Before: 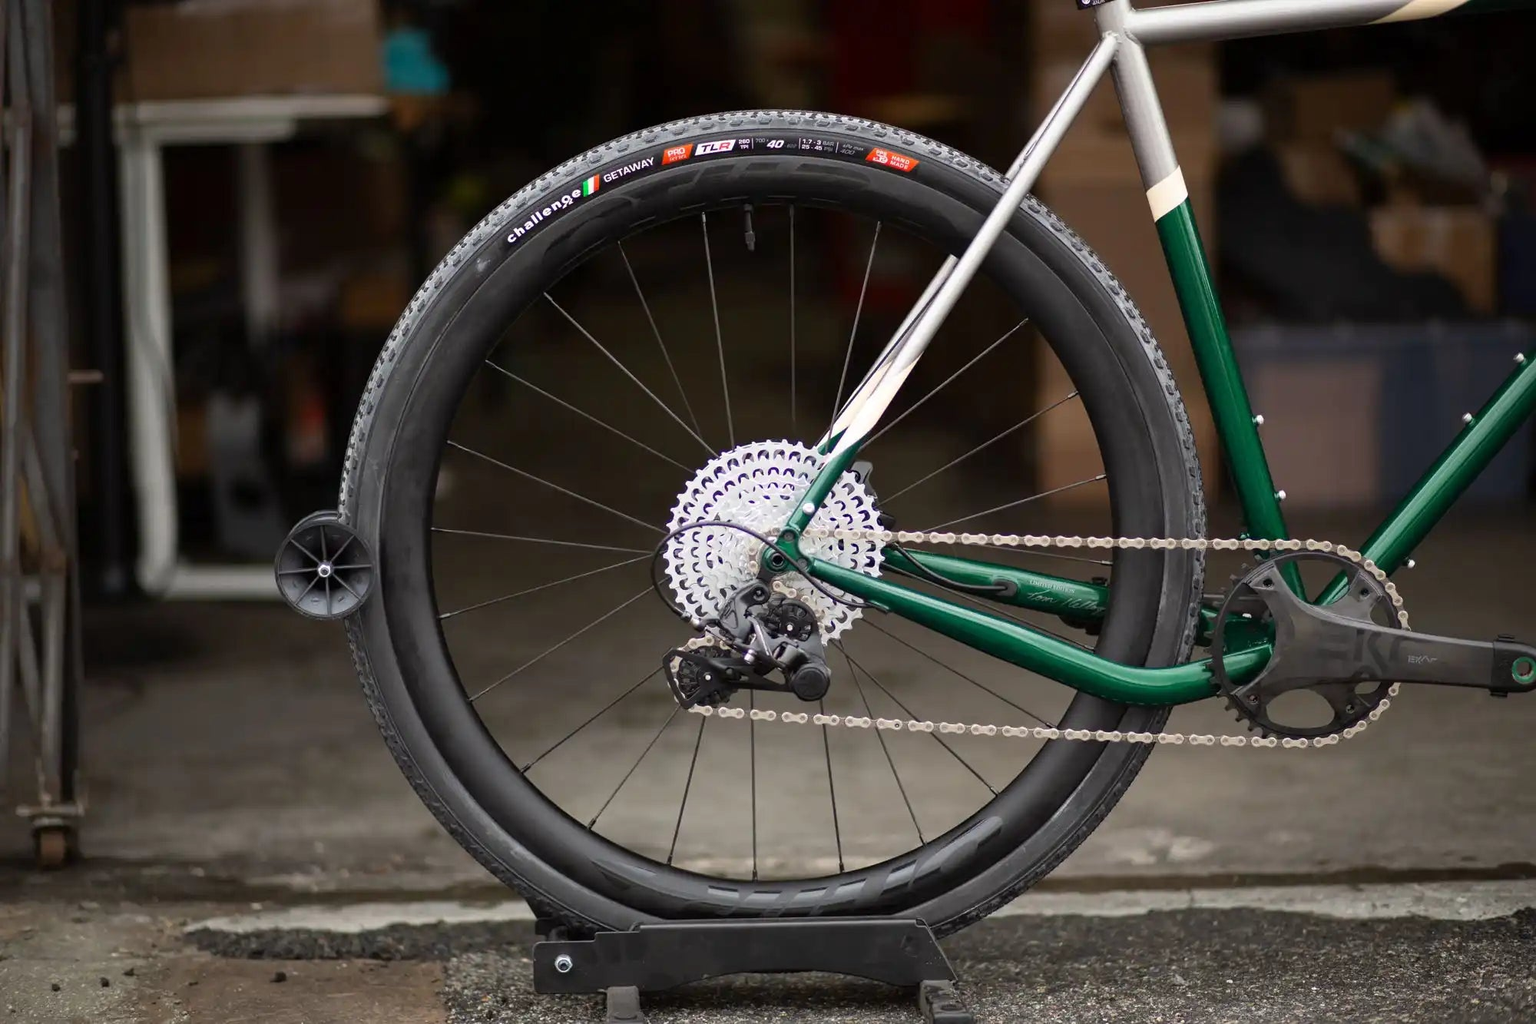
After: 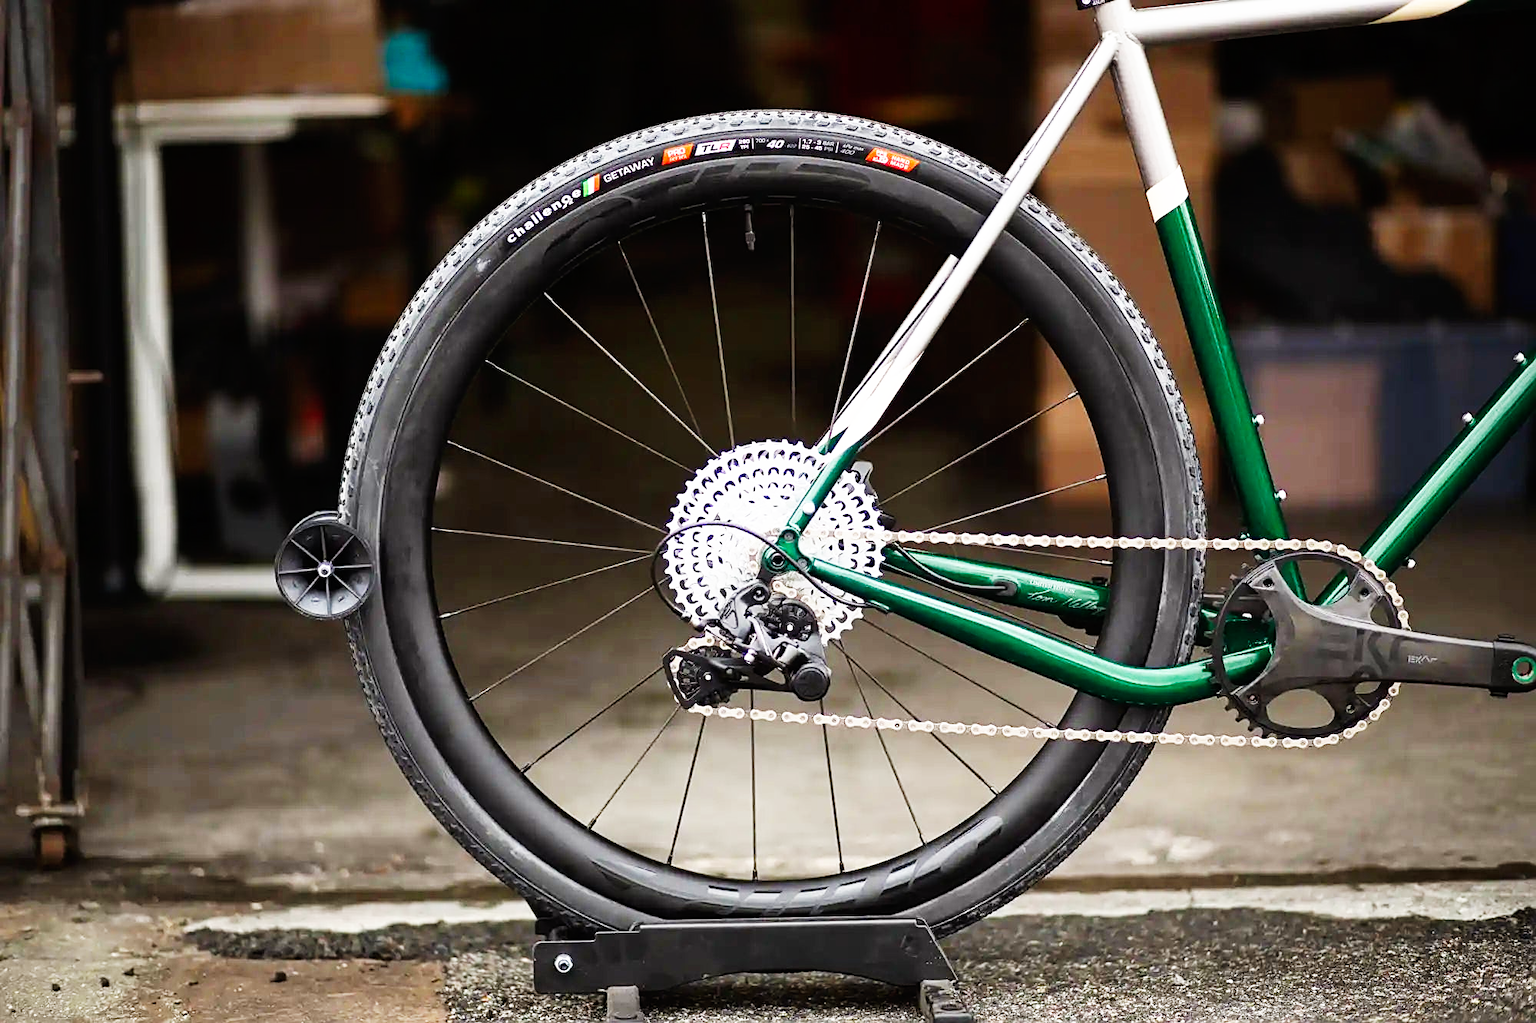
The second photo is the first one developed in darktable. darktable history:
sharpen: on, module defaults
base curve: curves: ch0 [(0, 0) (0.007, 0.004) (0.027, 0.03) (0.046, 0.07) (0.207, 0.54) (0.442, 0.872) (0.673, 0.972) (1, 1)], preserve colors none
